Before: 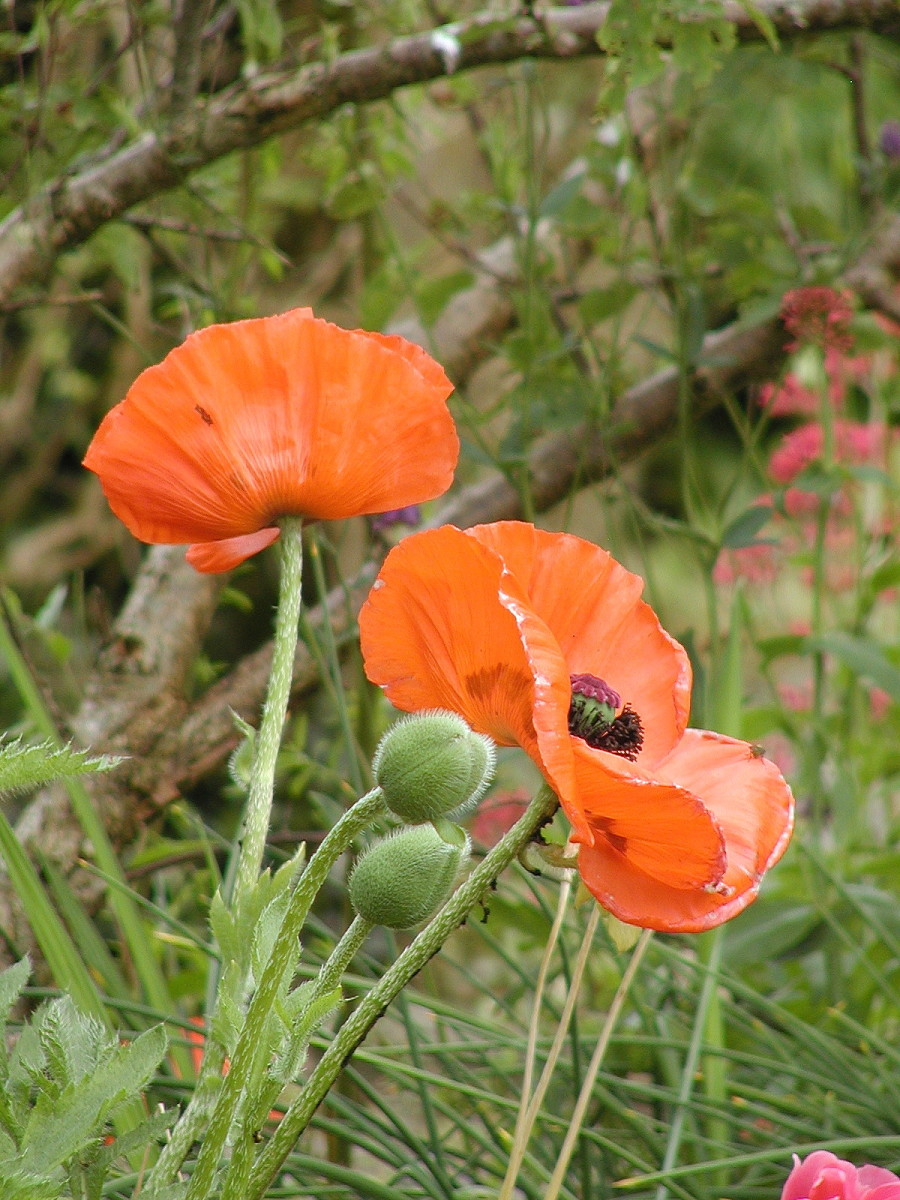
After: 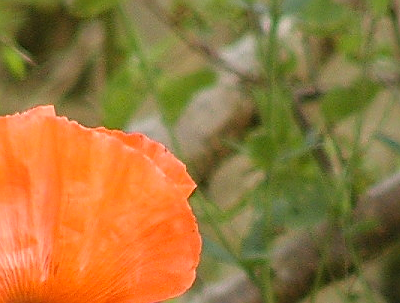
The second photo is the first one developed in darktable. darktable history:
crop: left 28.747%, top 16.874%, right 26.718%, bottom 57.842%
sharpen: amount 0.739
tone equalizer: -8 EV -0.406 EV, -7 EV -0.372 EV, -6 EV -0.306 EV, -5 EV -0.227 EV, -3 EV 0.194 EV, -2 EV 0.323 EV, -1 EV 0.387 EV, +0 EV 0.4 EV, mask exposure compensation -0.488 EV
shadows and highlights: shadows 25.97, white point adjustment -3.02, highlights -29.74
